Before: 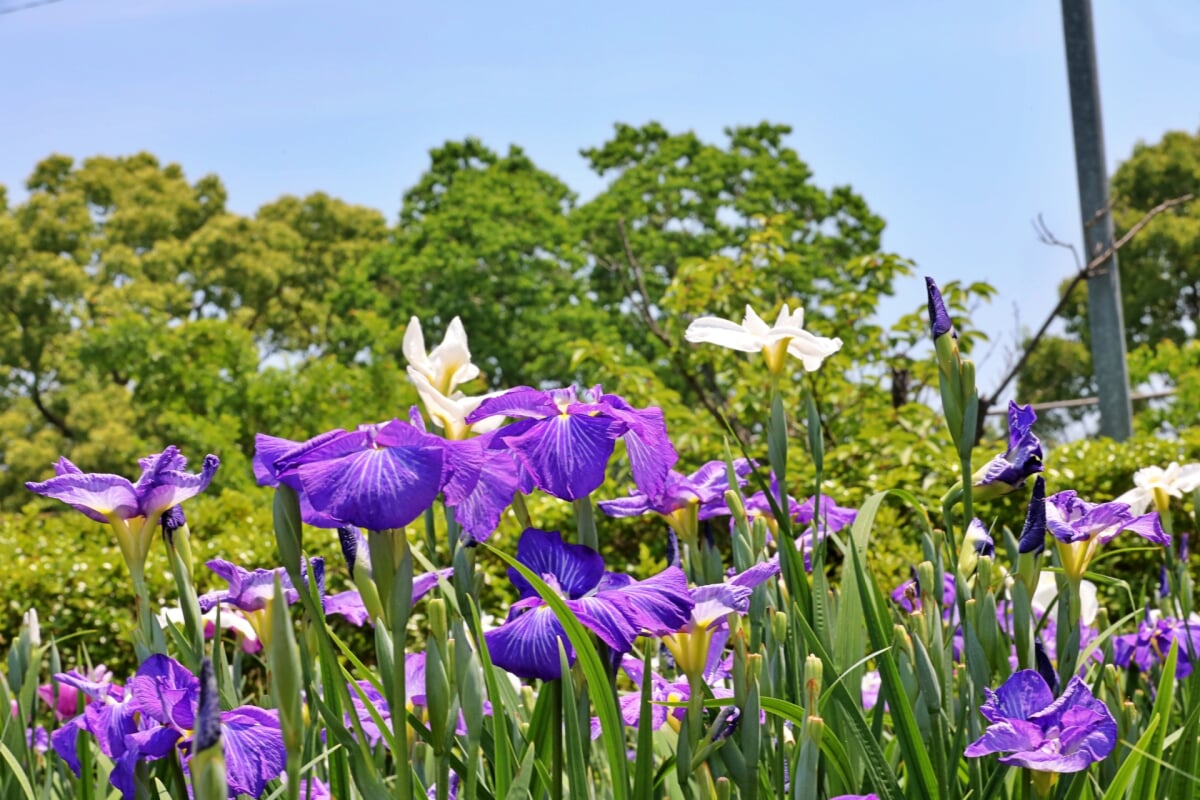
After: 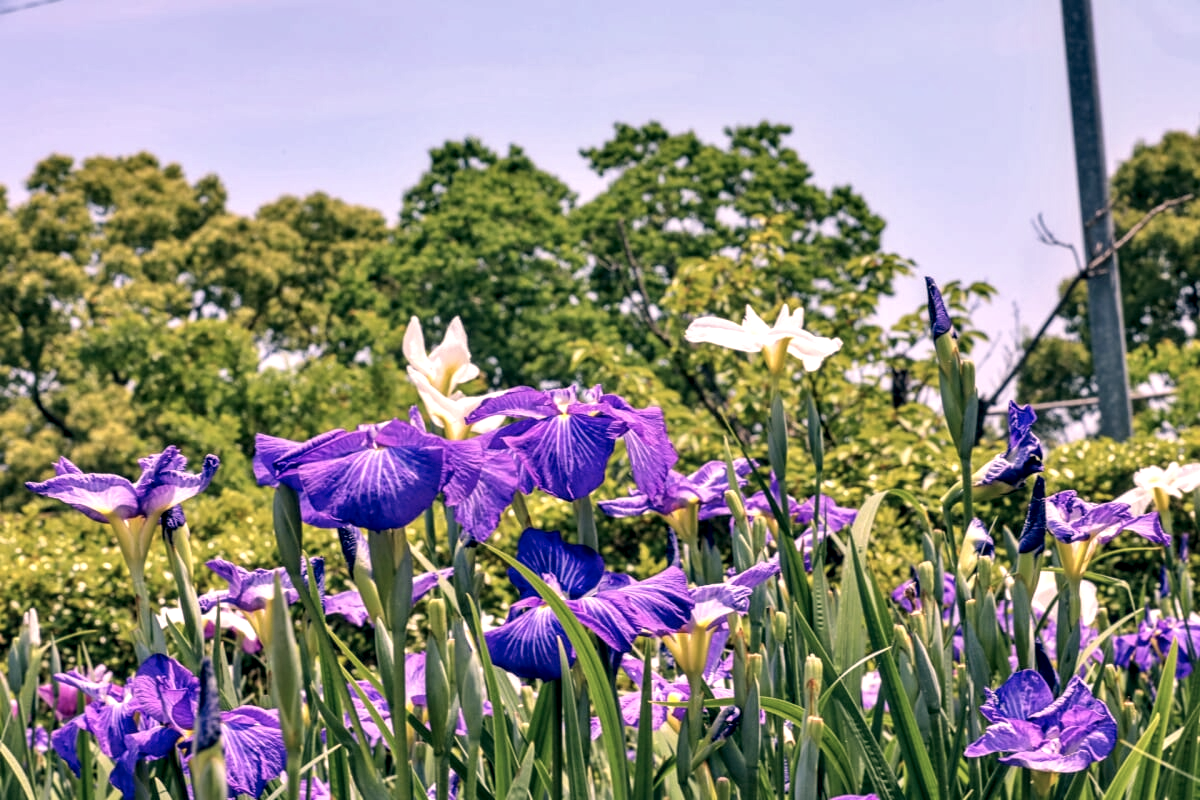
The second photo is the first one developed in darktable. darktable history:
local contrast: detail 160%
color correction: highlights a* 14.46, highlights b* 5.85, shadows a* -5.53, shadows b* -15.24, saturation 0.85
